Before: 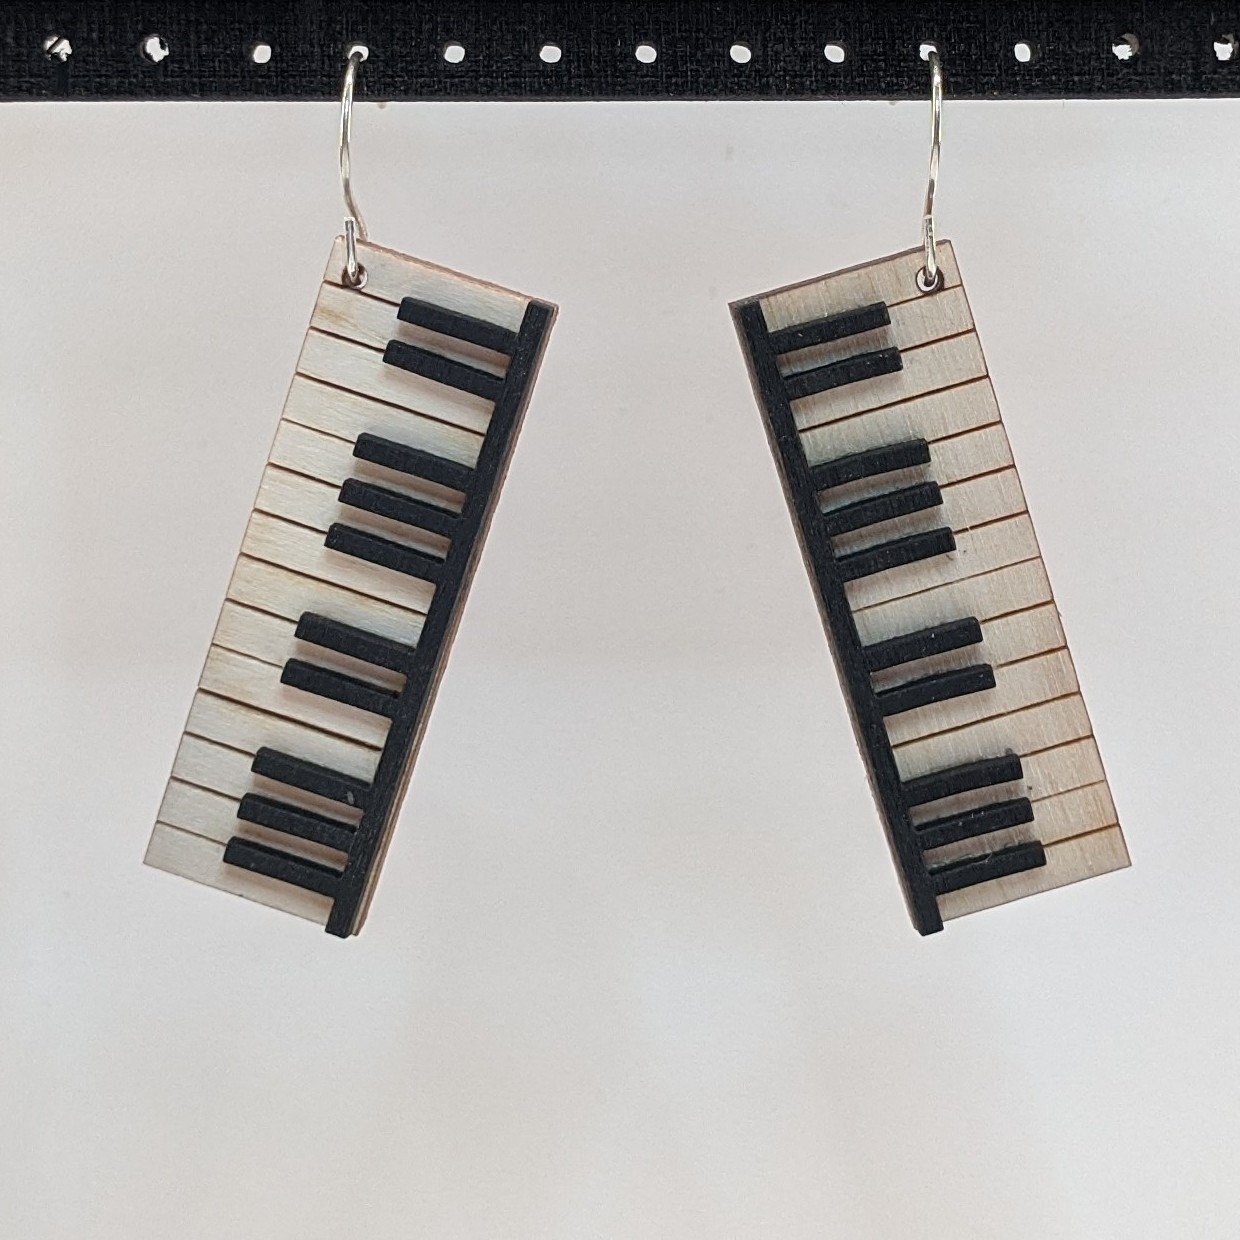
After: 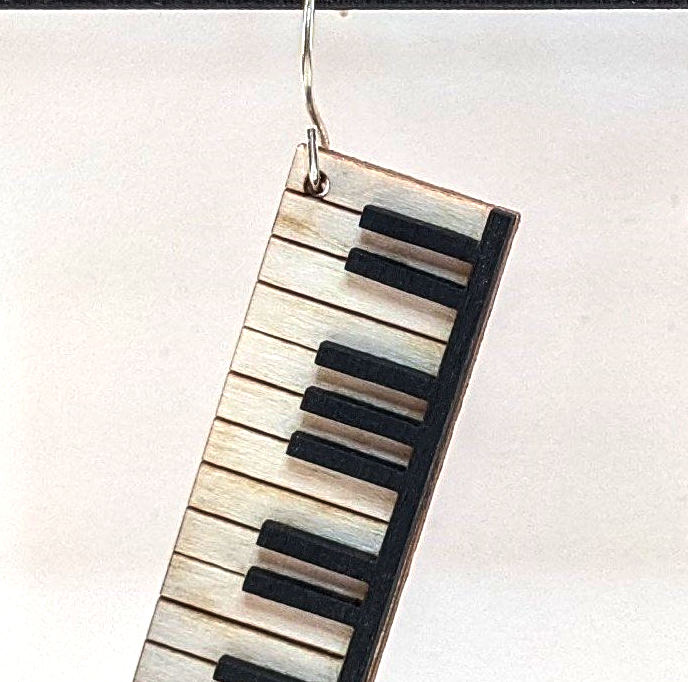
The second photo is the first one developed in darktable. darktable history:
color balance rgb: linear chroma grading › global chroma 14.45%, perceptual saturation grading › global saturation 19.368%, perceptual brilliance grading › highlights 14.642%, perceptual brilliance grading › mid-tones -6.164%, perceptual brilliance grading › shadows -26.49%, contrast -9.98%
crop and rotate: left 3.066%, top 7.53%, right 41.378%, bottom 37.454%
tone equalizer: -8 EV -0.426 EV, -7 EV -0.417 EV, -6 EV -0.357 EV, -5 EV -0.259 EV, -3 EV 0.239 EV, -2 EV 0.343 EV, -1 EV 0.405 EV, +0 EV 0.39 EV, edges refinement/feathering 500, mask exposure compensation -1.57 EV, preserve details no
local contrast: detail 142%
